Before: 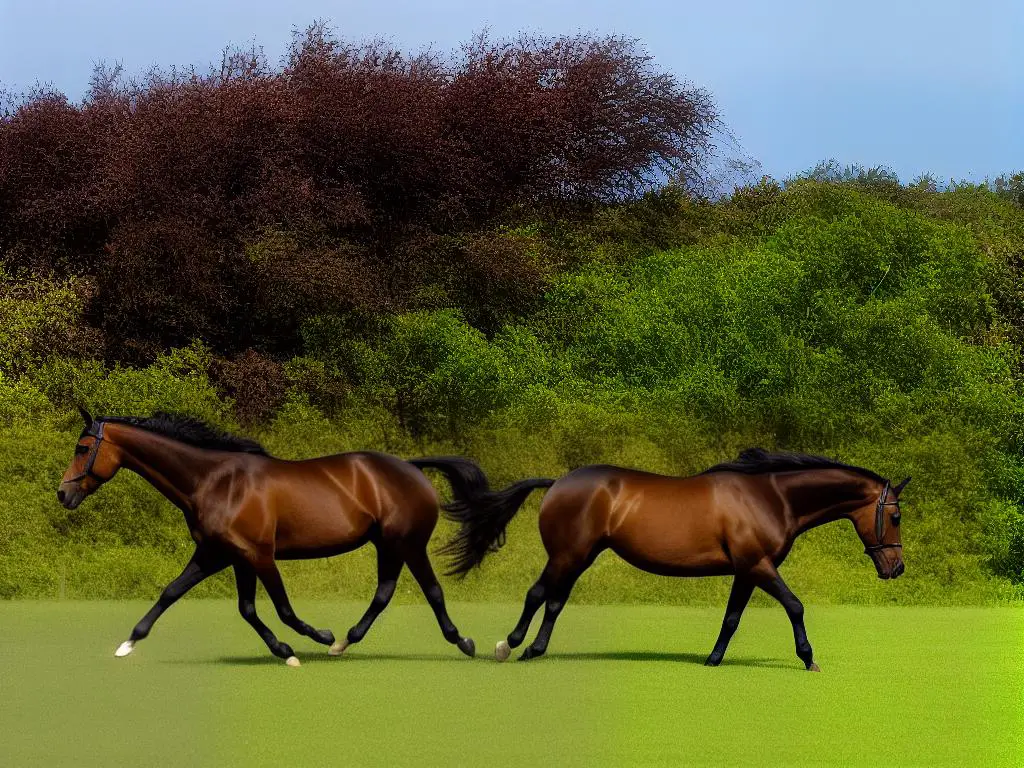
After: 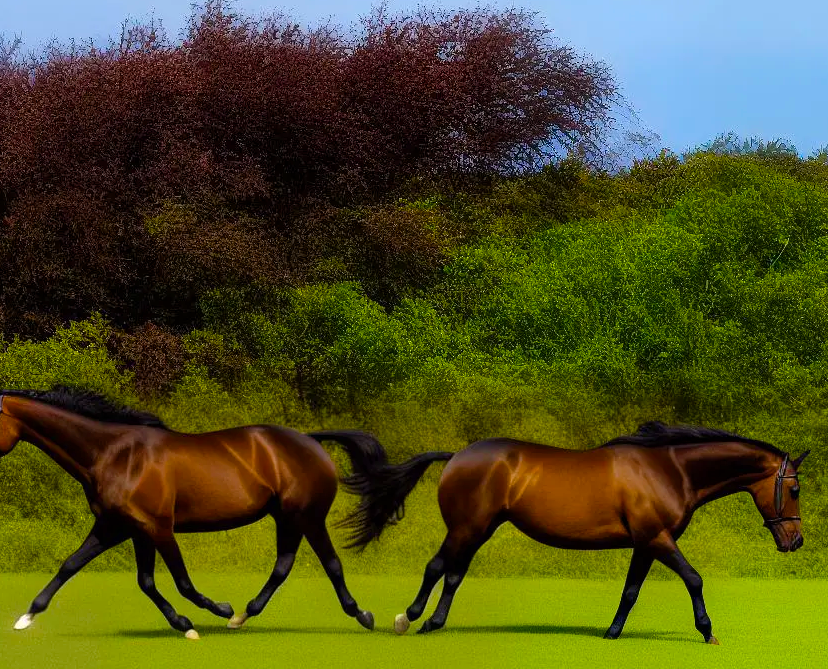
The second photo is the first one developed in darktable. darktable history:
crop: left 9.909%, top 3.645%, right 9.232%, bottom 9.166%
color balance rgb: shadows lift › luminance 0.835%, shadows lift › chroma 0.237%, shadows lift › hue 21.56°, perceptual saturation grading › global saturation 29.552%, global vibrance 20%
